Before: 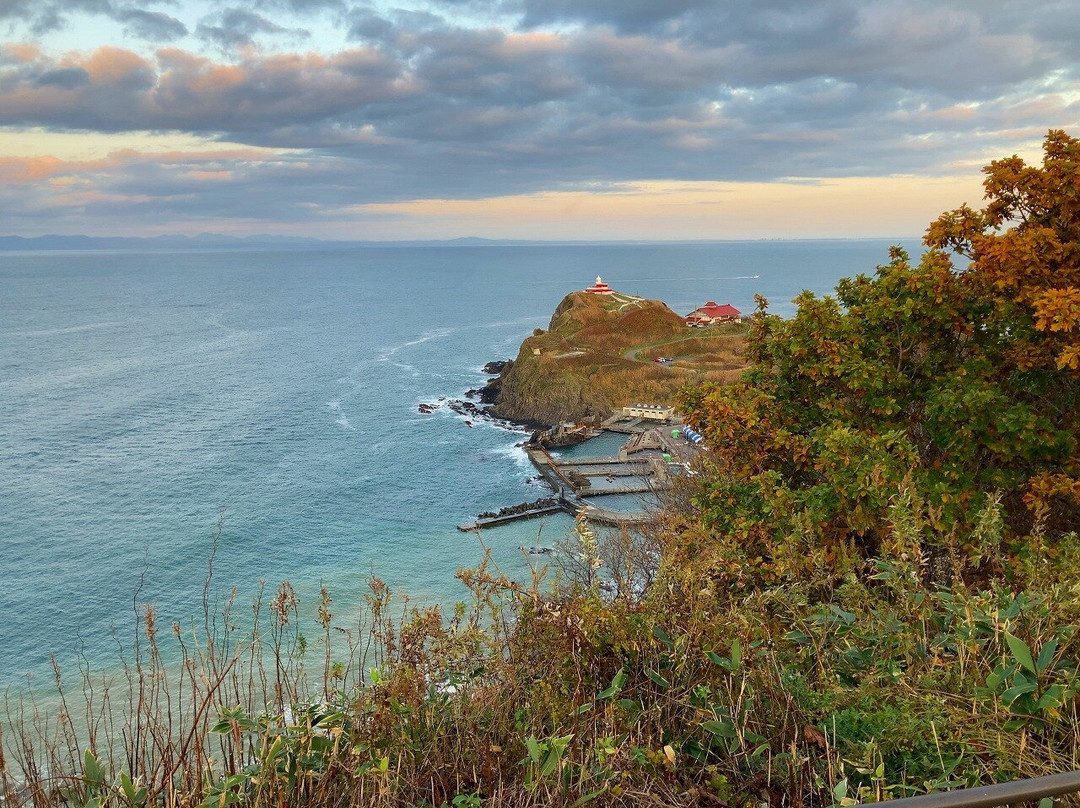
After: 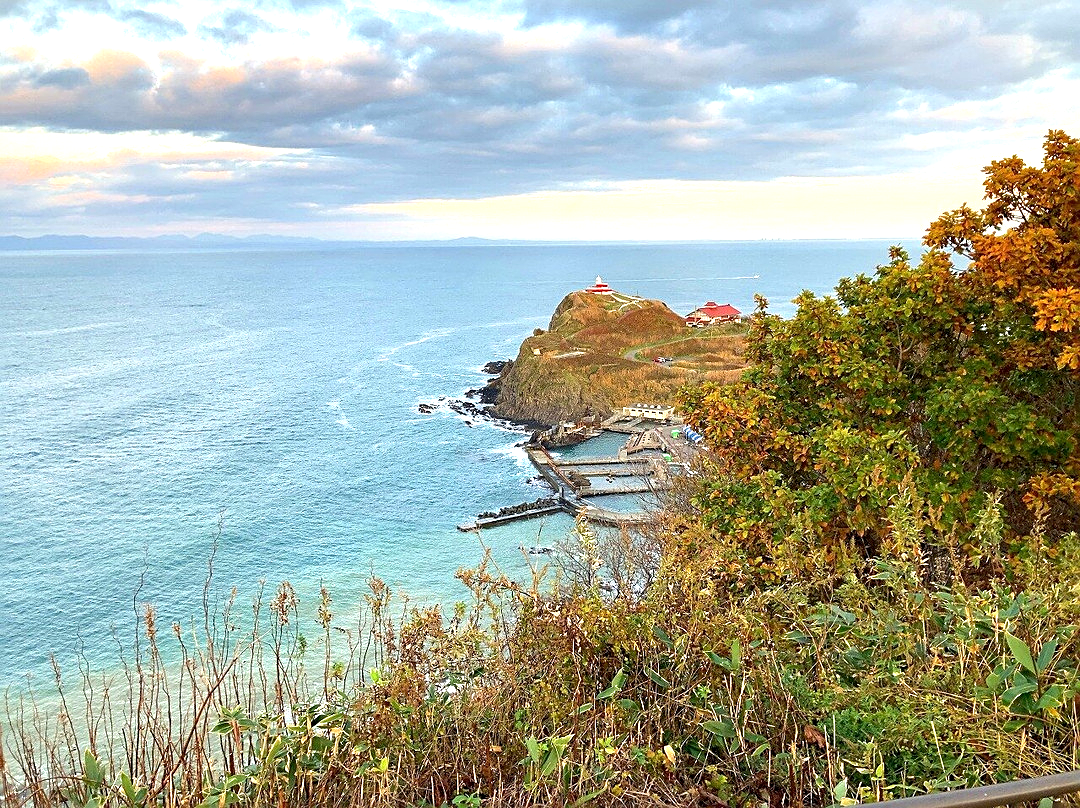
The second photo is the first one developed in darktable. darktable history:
sharpen: on, module defaults
exposure: black level correction 0.002, exposure 1 EV, compensate exposure bias true, compensate highlight preservation false
